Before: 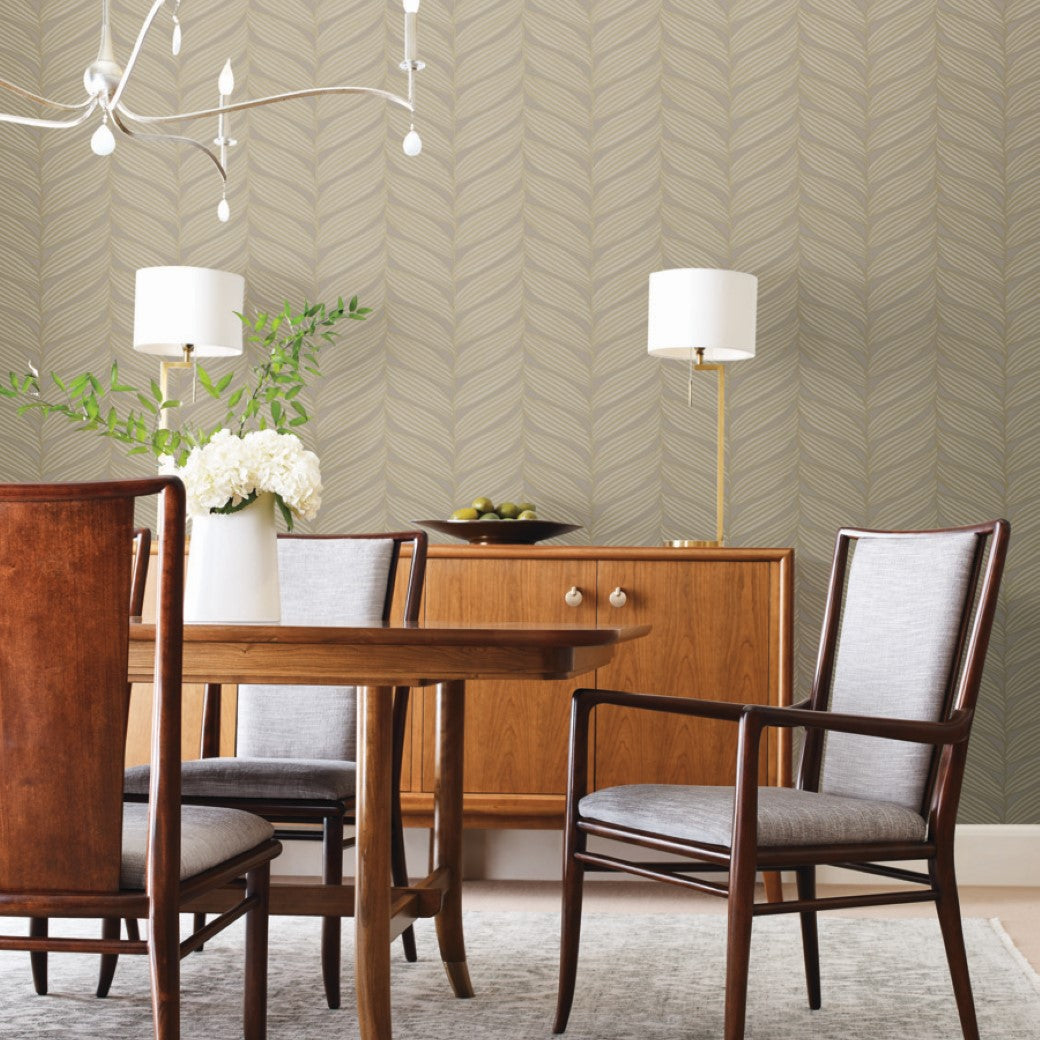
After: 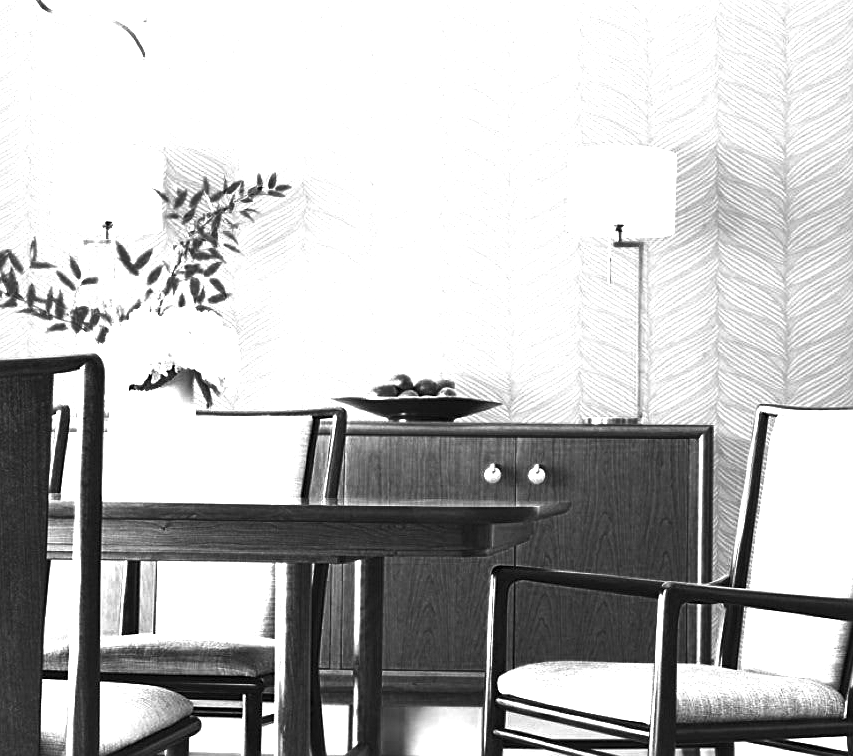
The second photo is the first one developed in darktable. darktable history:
color zones: curves: ch0 [(0.287, 0.048) (0.493, 0.484) (0.737, 0.816)]; ch1 [(0, 0) (0.143, 0) (0.286, 0) (0.429, 0) (0.571, 0) (0.714, 0) (0.857, 0)]
exposure: exposure 0.197 EV, compensate highlight preservation false
sharpen: on, module defaults
crop: left 7.856%, top 11.836%, right 10.12%, bottom 15.387%
white balance: red 0.766, blue 1.537
color balance rgb: perceptual saturation grading › global saturation 40%, global vibrance 15%
shadows and highlights: white point adjustment 0.05, highlights color adjustment 55.9%, soften with gaussian
